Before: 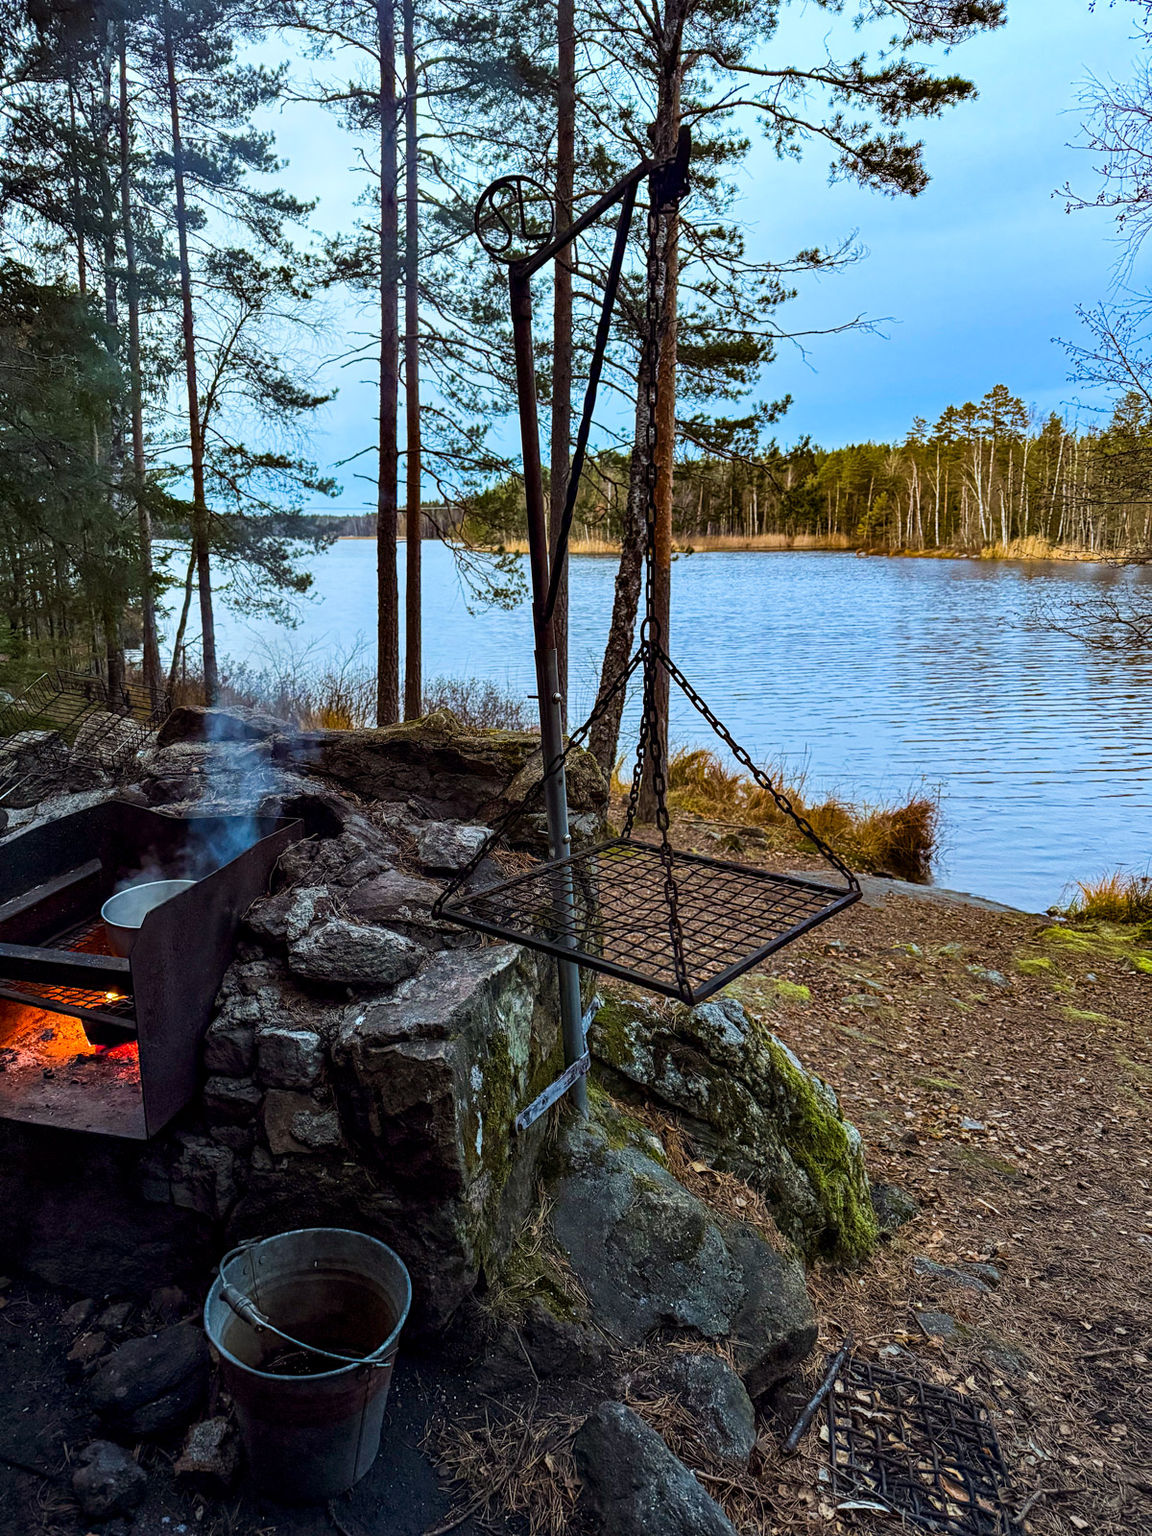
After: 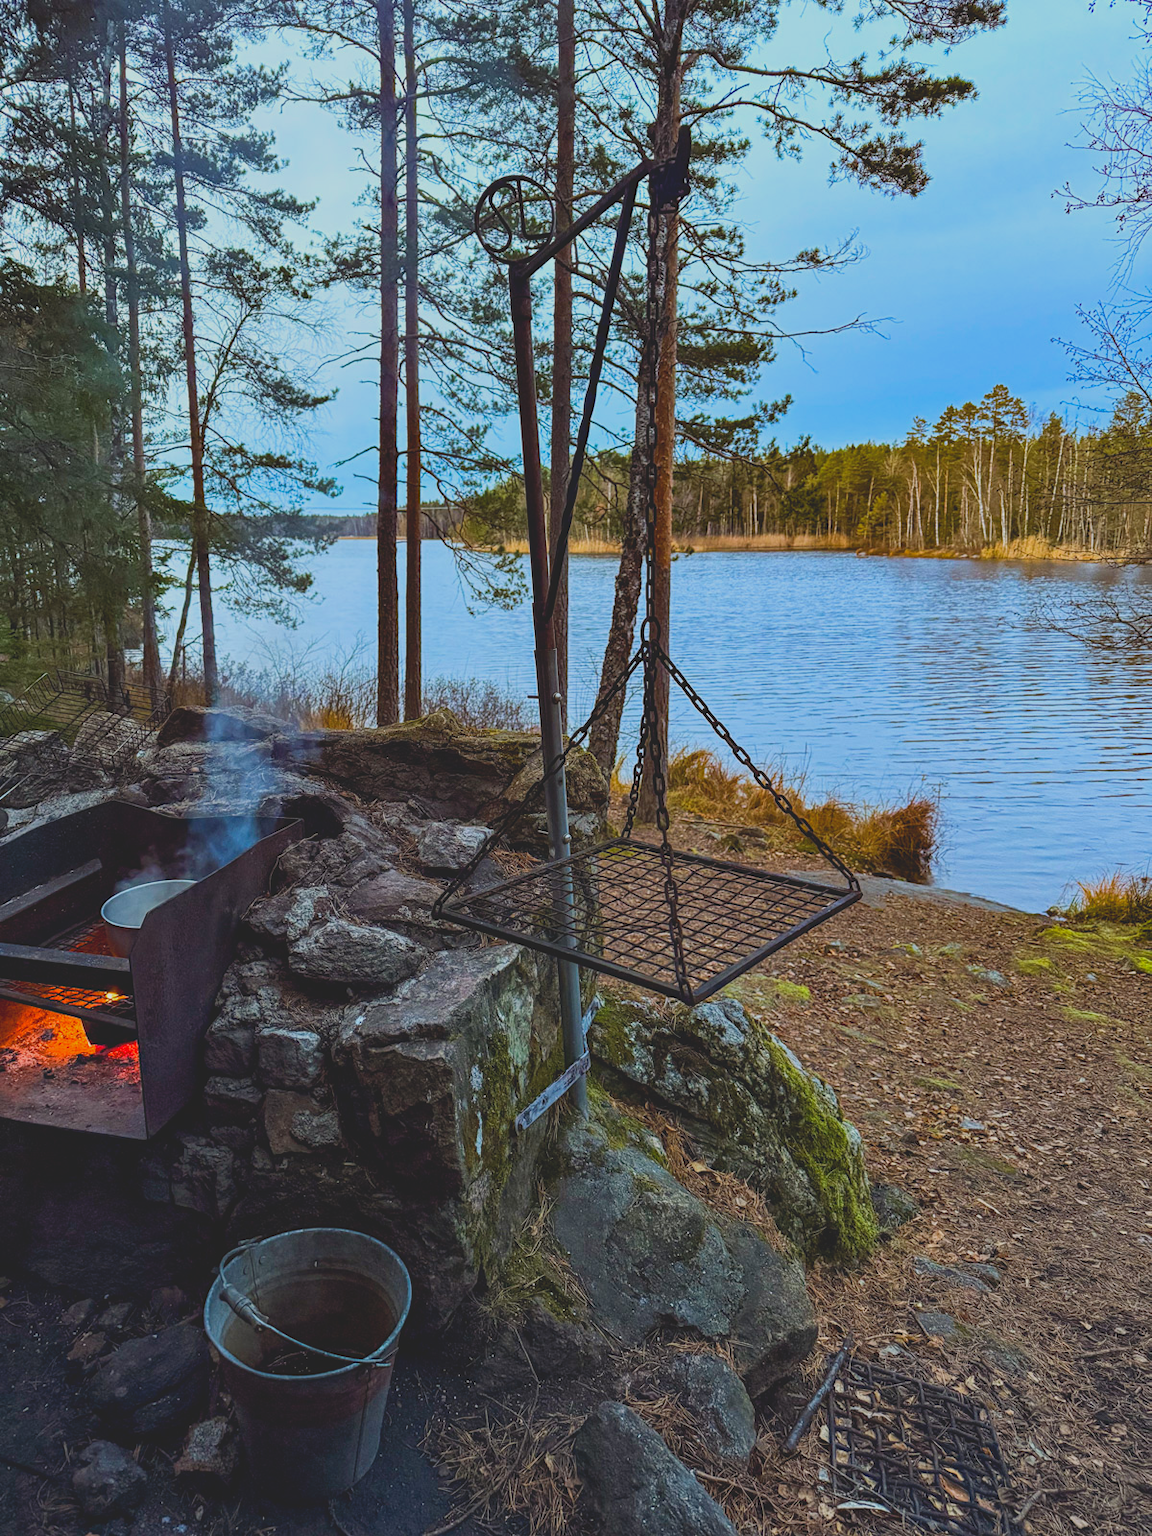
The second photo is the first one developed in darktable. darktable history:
contrast brightness saturation: contrast -0.272
